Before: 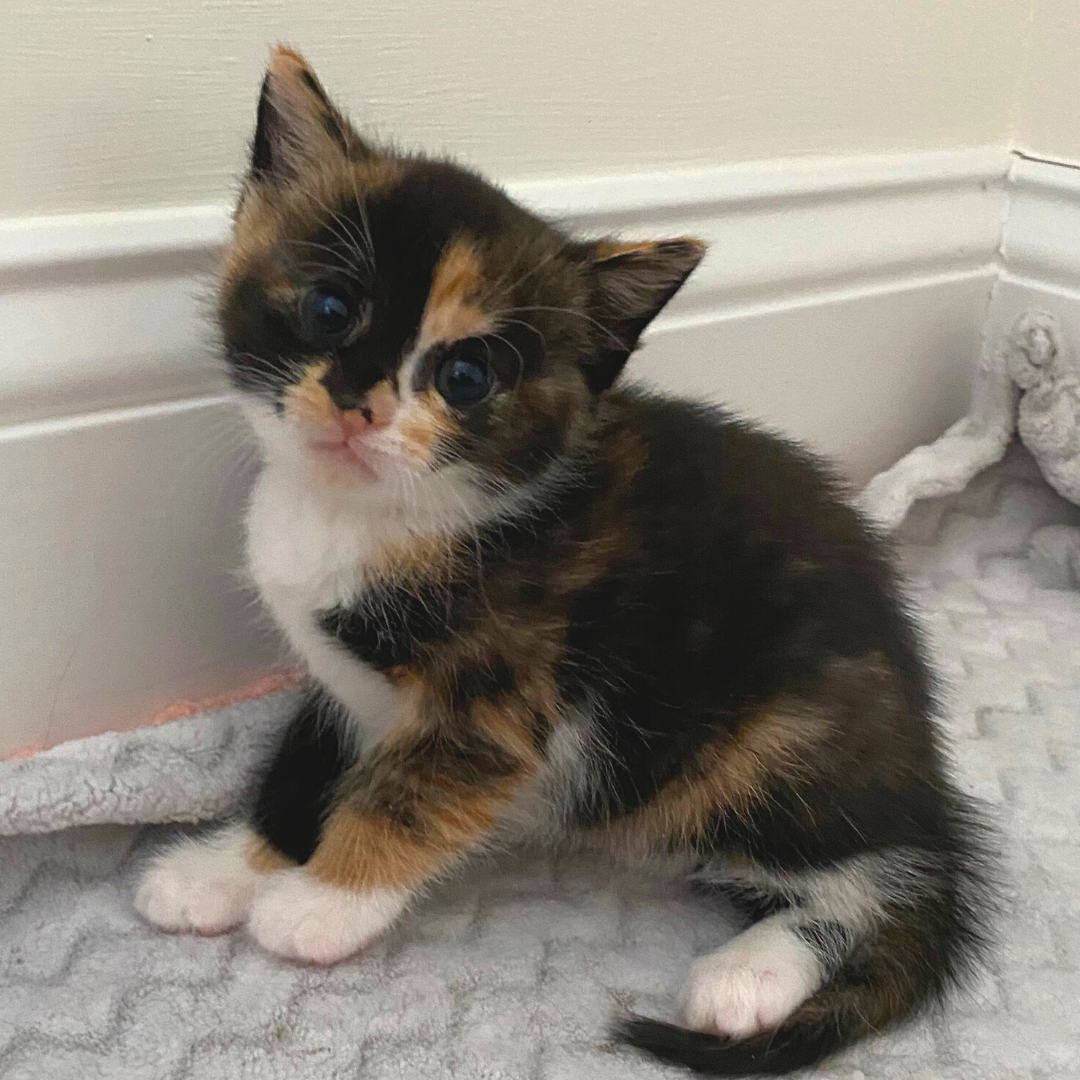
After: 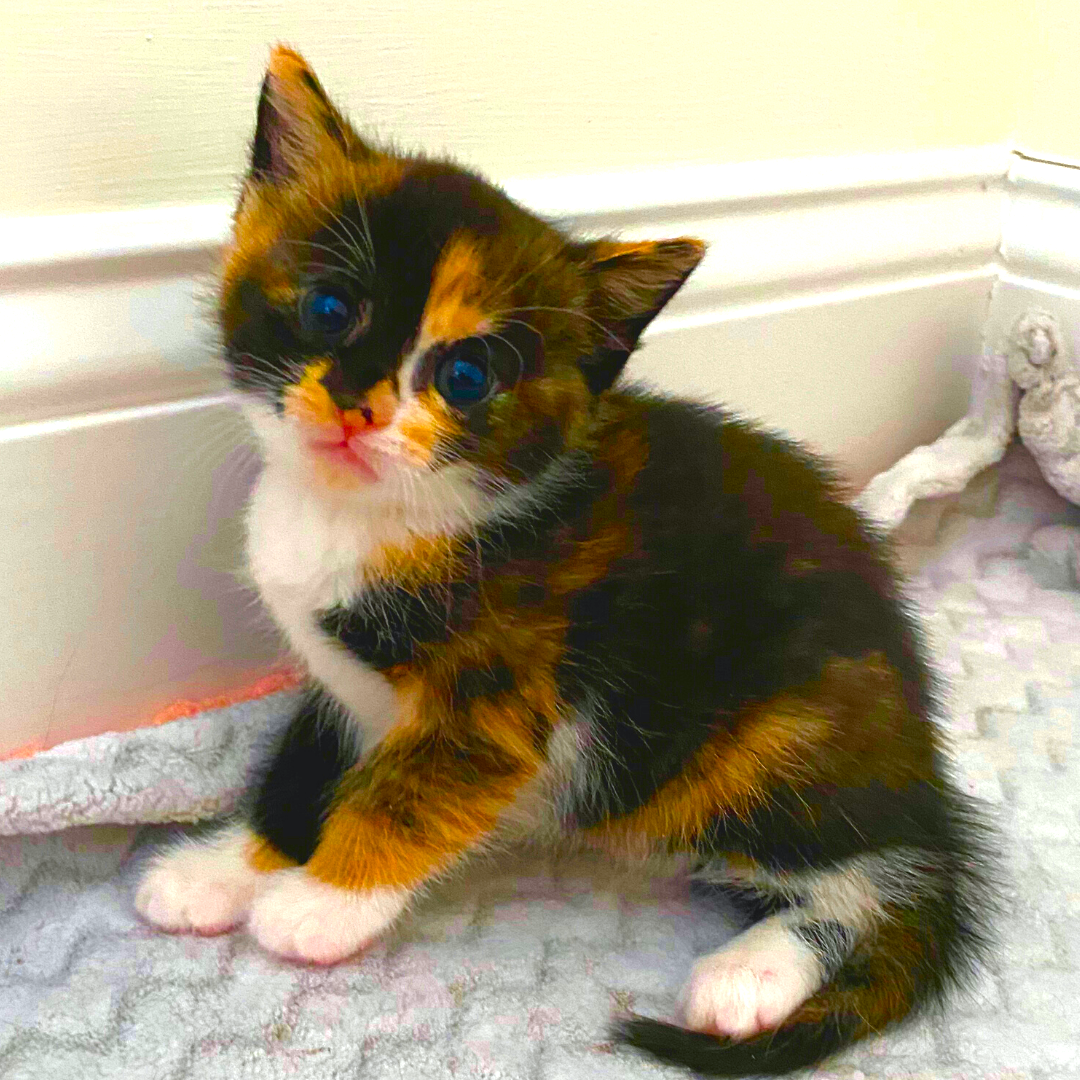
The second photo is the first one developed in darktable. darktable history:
white balance: red 0.988, blue 1.017
color zones: curves: ch0 [(0, 0.613) (0.01, 0.613) (0.245, 0.448) (0.498, 0.529) (0.642, 0.665) (0.879, 0.777) (0.99, 0.613)]; ch1 [(0, 0) (0.143, 0) (0.286, 0) (0.429, 0) (0.571, 0) (0.714, 0) (0.857, 0)], mix -138.01%
color balance rgb: linear chroma grading › global chroma 25%, perceptual saturation grading › global saturation 45%, perceptual saturation grading › highlights -50%, perceptual saturation grading › shadows 30%, perceptual brilliance grading › global brilliance 18%, global vibrance 40%
